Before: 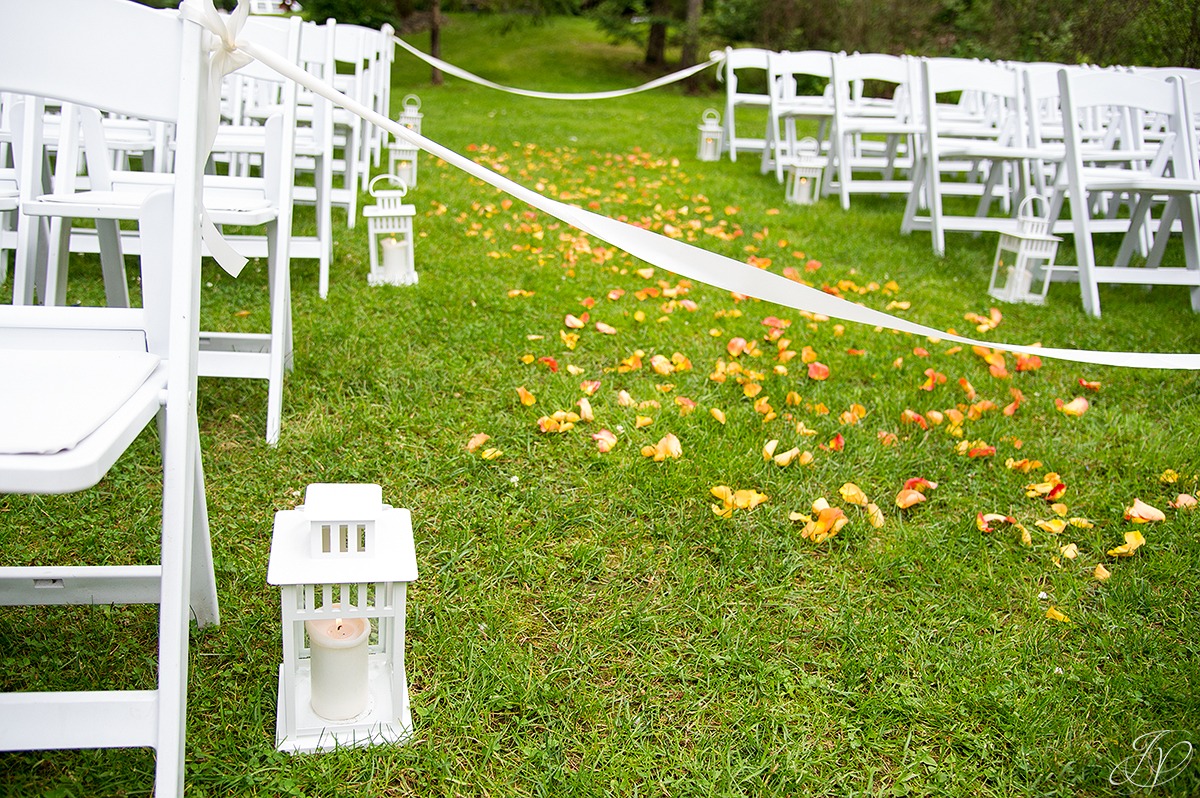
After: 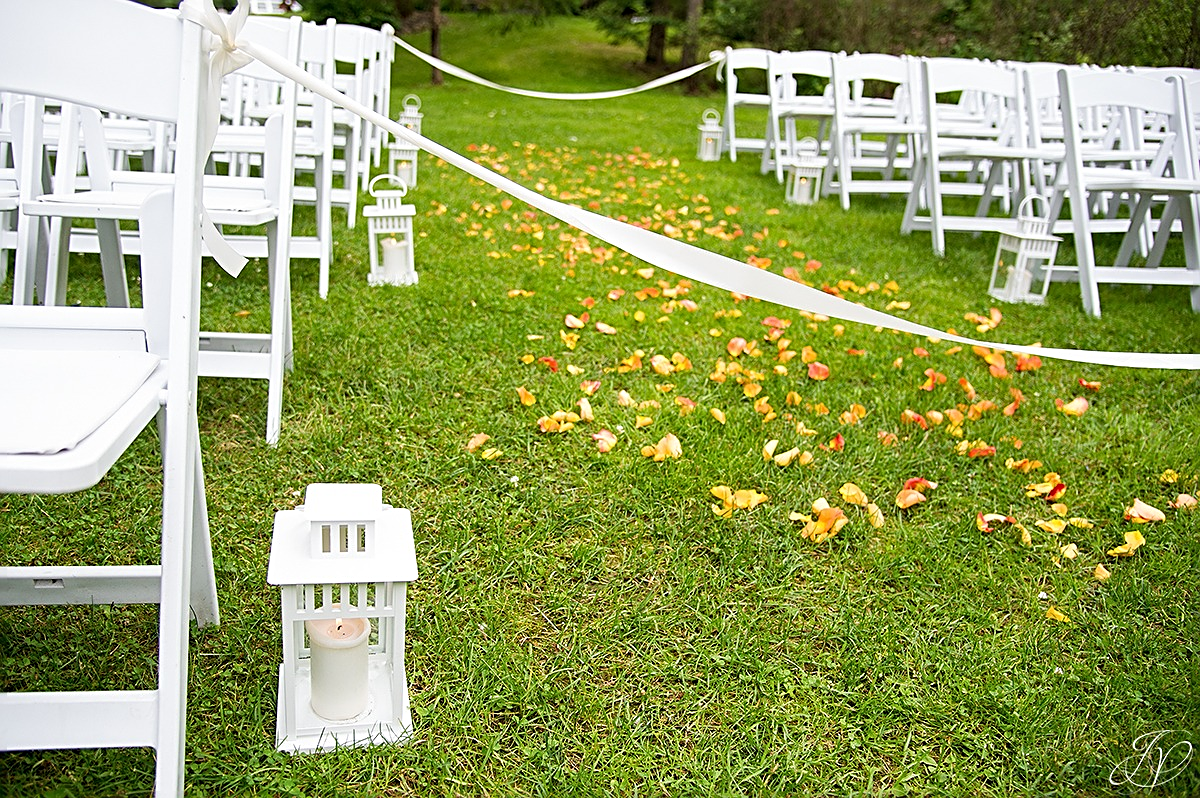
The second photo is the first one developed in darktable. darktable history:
sharpen: radius 2.767
